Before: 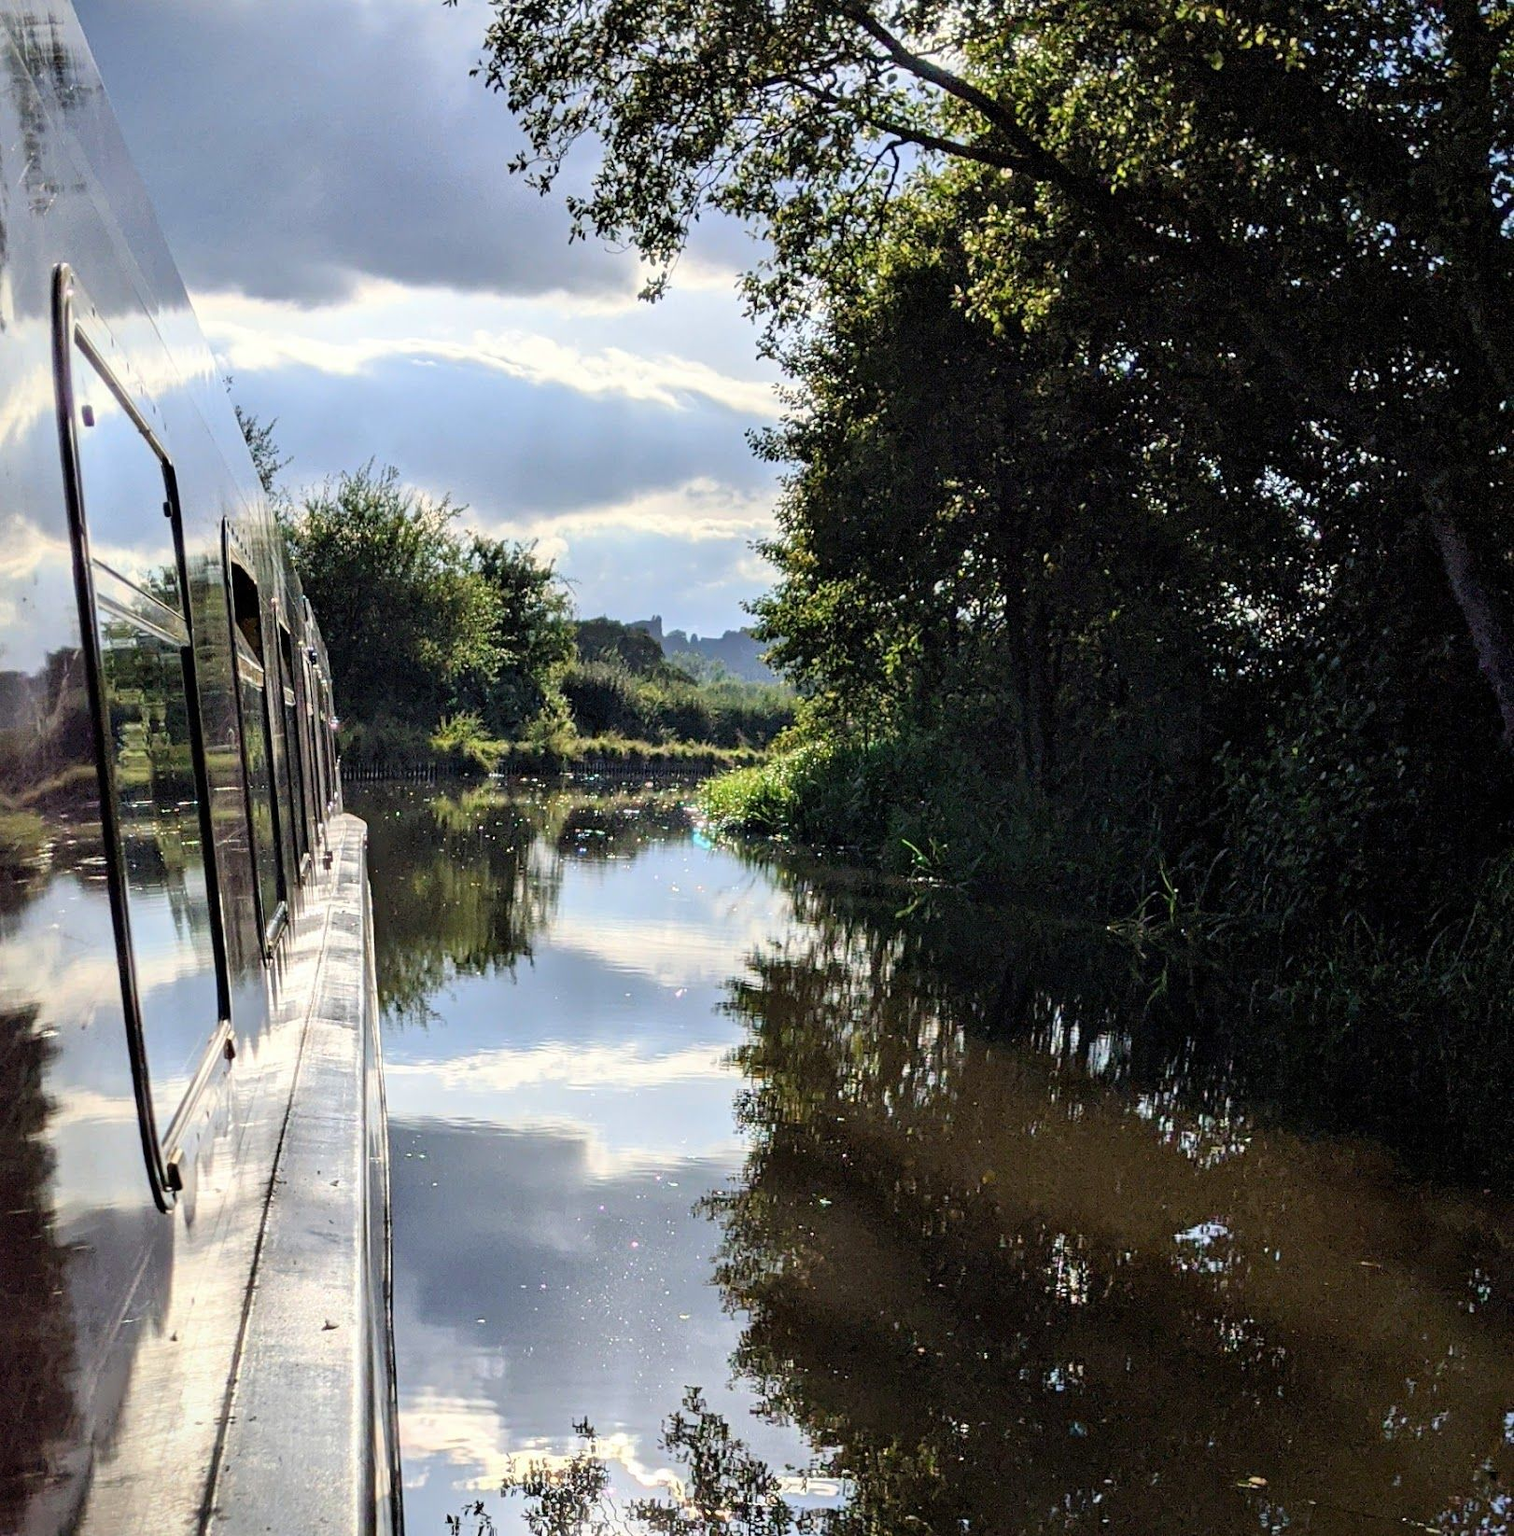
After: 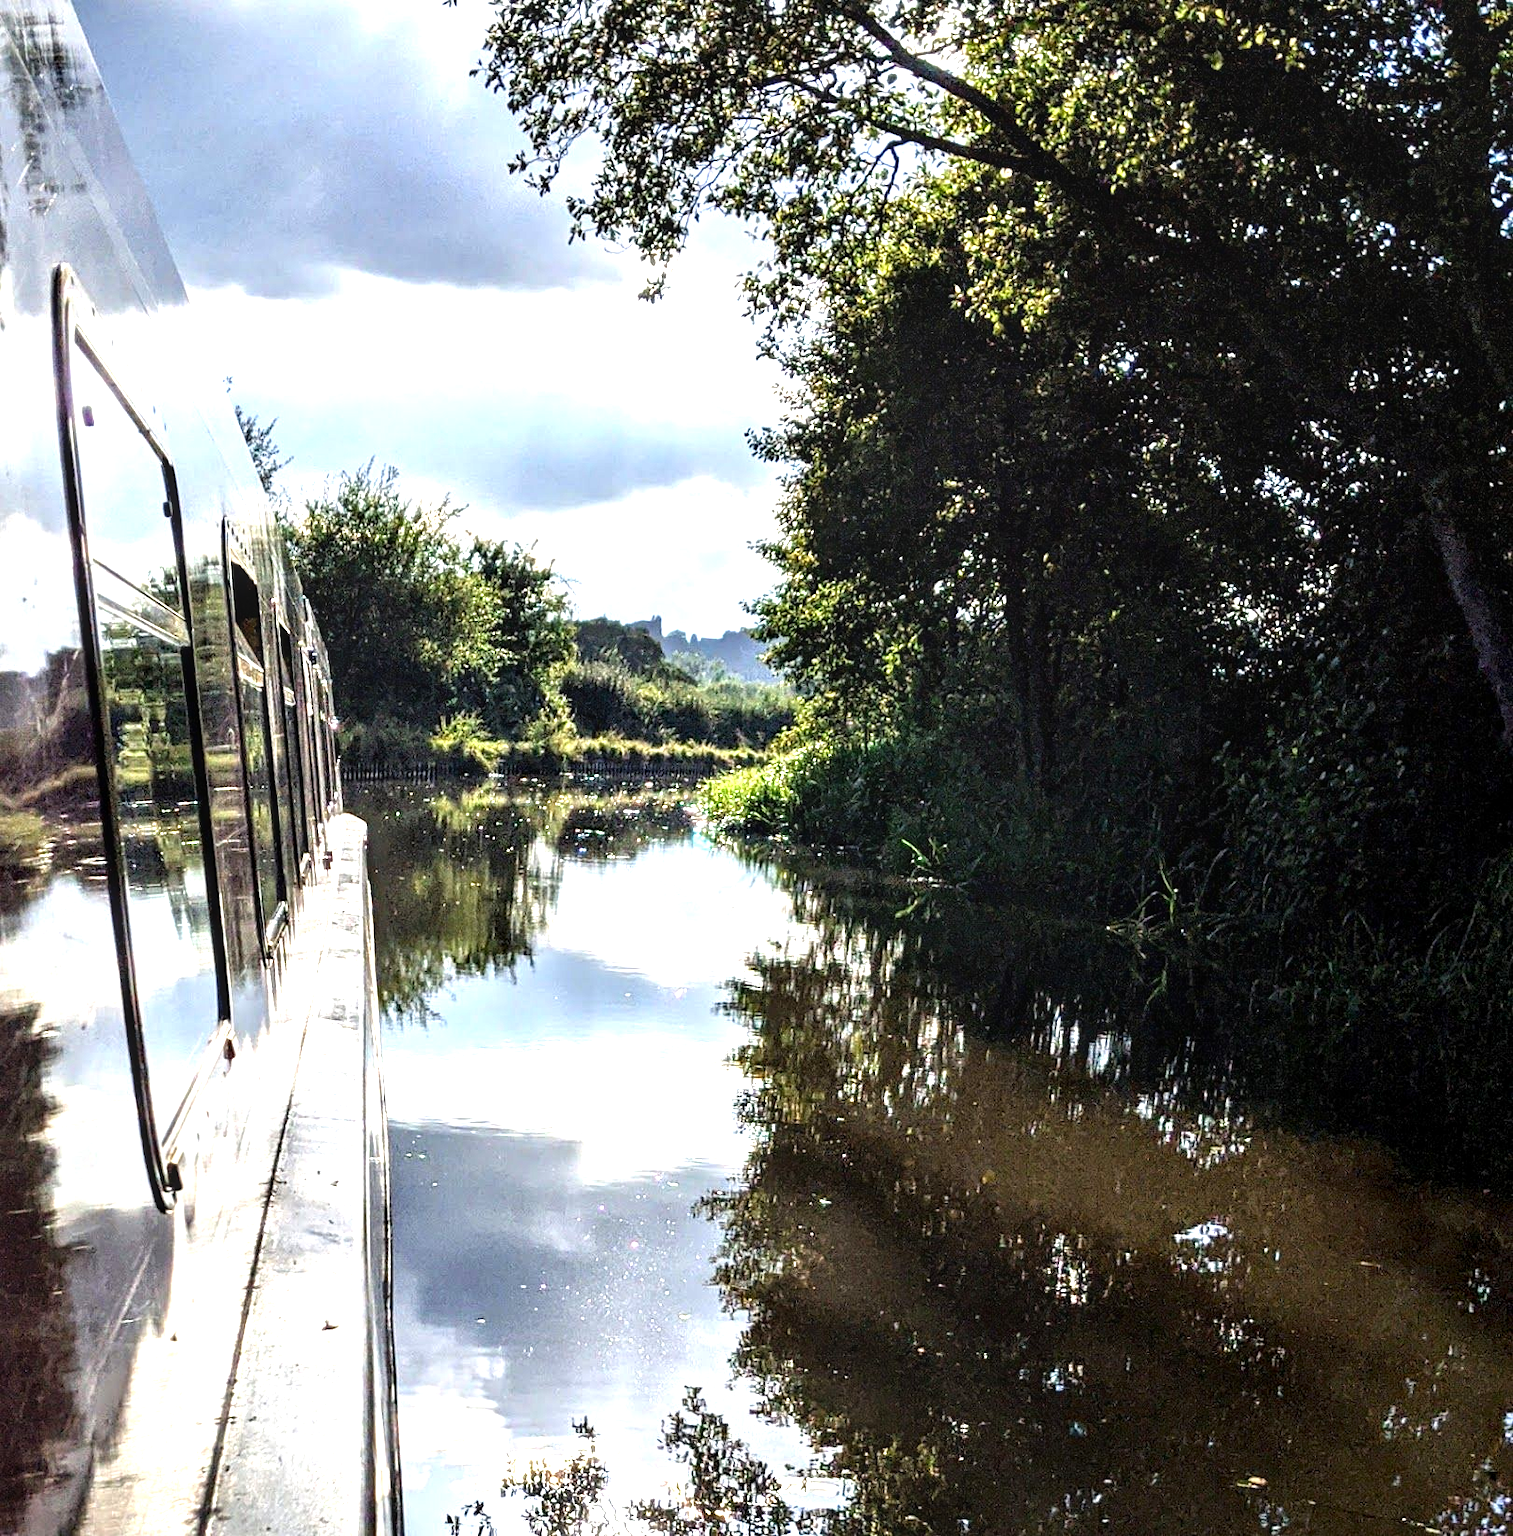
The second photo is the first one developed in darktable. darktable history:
tone equalizer: -8 EV -0.443 EV, -7 EV -0.392 EV, -6 EV -0.321 EV, -5 EV -0.25 EV, -3 EV 0.231 EV, -2 EV 0.328 EV, -1 EV 0.372 EV, +0 EV 0.405 EV
exposure: black level correction 0, exposure 0.693 EV, compensate highlight preservation false
local contrast: detail 130%
contrast brightness saturation: brightness -0.099
